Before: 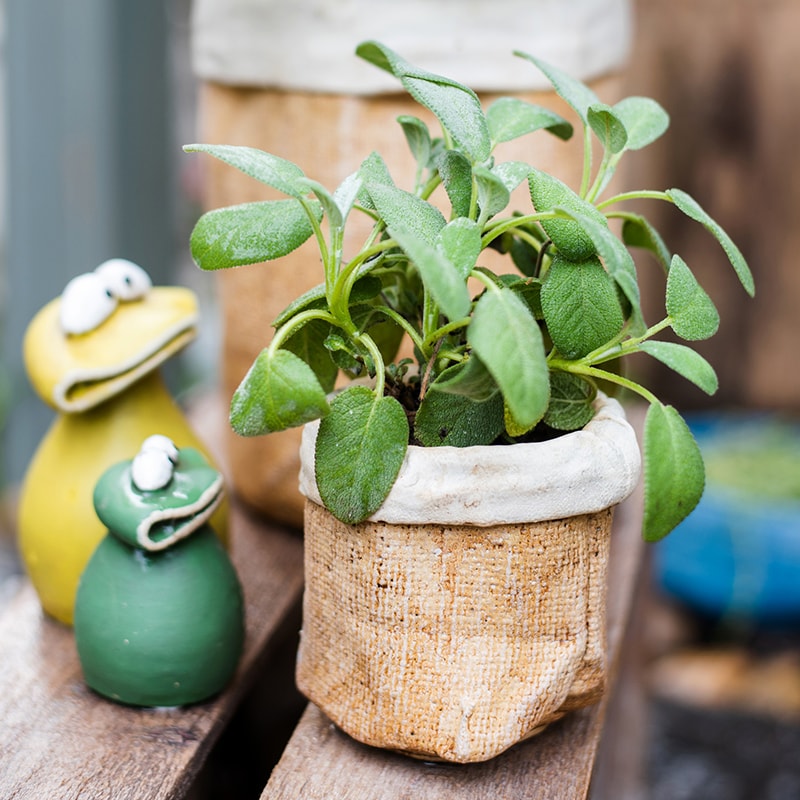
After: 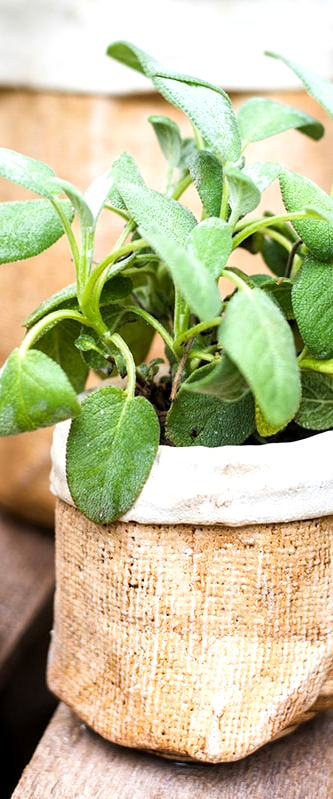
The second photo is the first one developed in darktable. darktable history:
crop: left 31.229%, right 27.105%
exposure: black level correction 0.001, exposure 0.5 EV, compensate exposure bias true, compensate highlight preservation false
white balance: emerald 1
